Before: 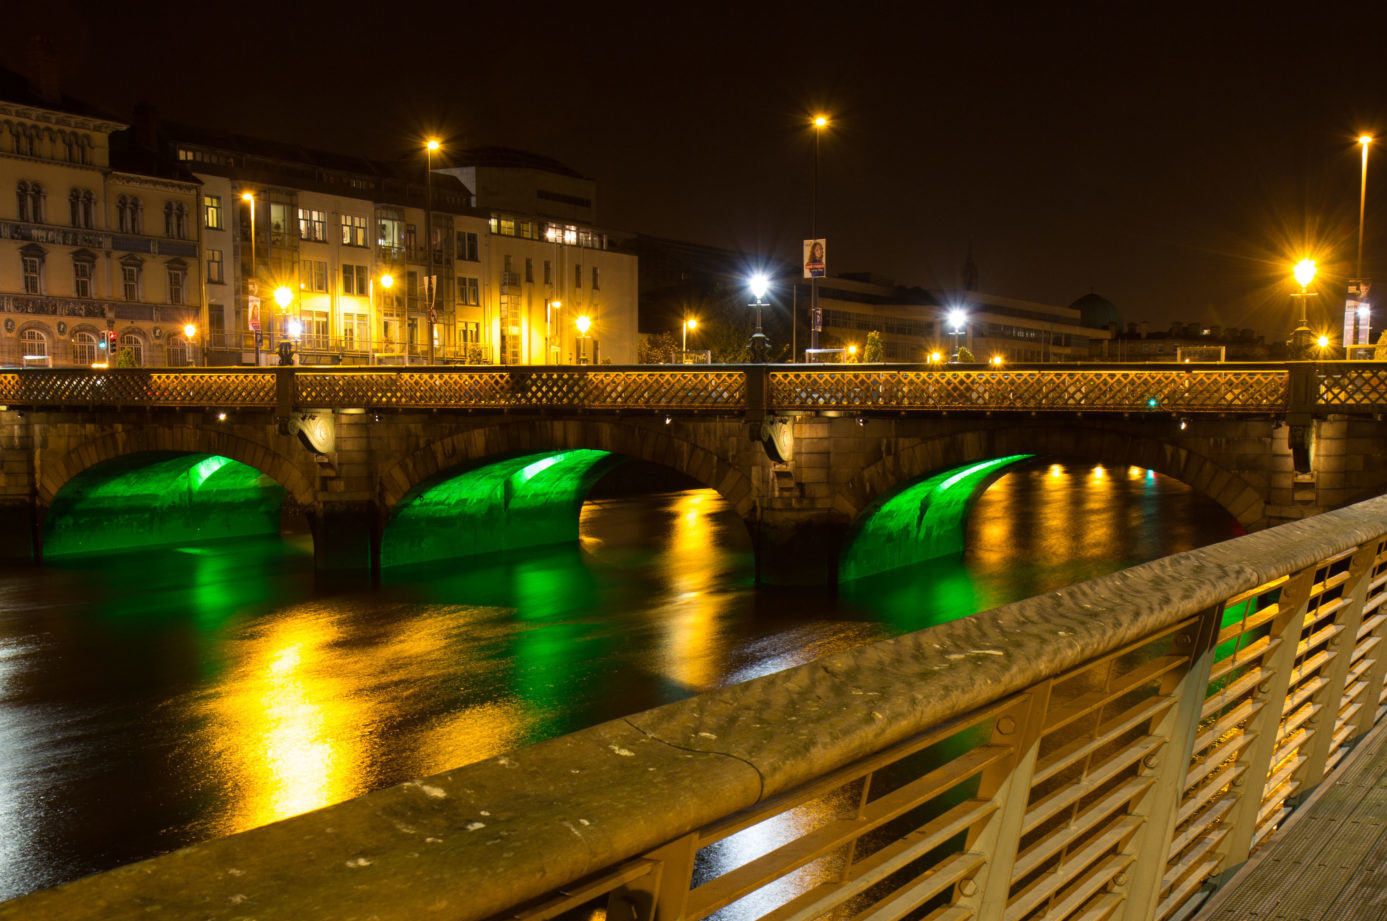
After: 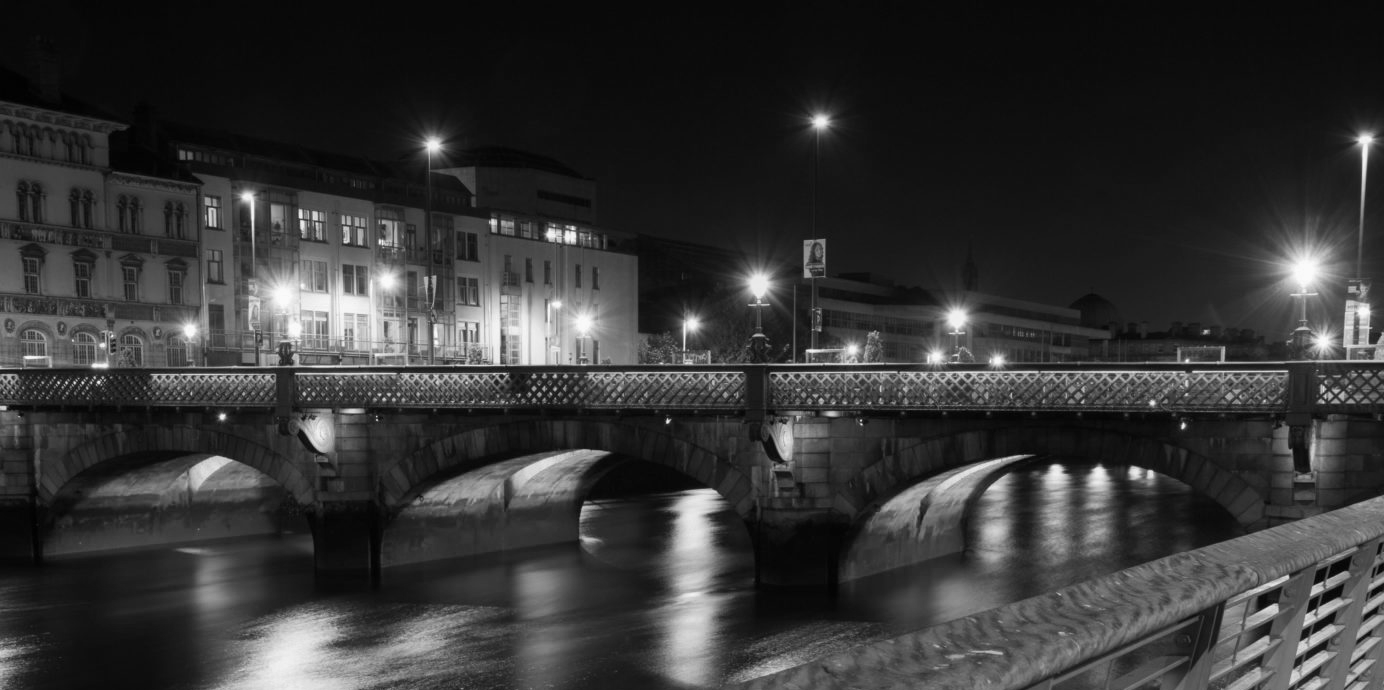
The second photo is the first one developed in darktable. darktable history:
crop: bottom 24.967%
monochrome: a 26.22, b 42.67, size 0.8
color correction: highlights a* 19.59, highlights b* 27.49, shadows a* 3.46, shadows b* -17.28, saturation 0.73
